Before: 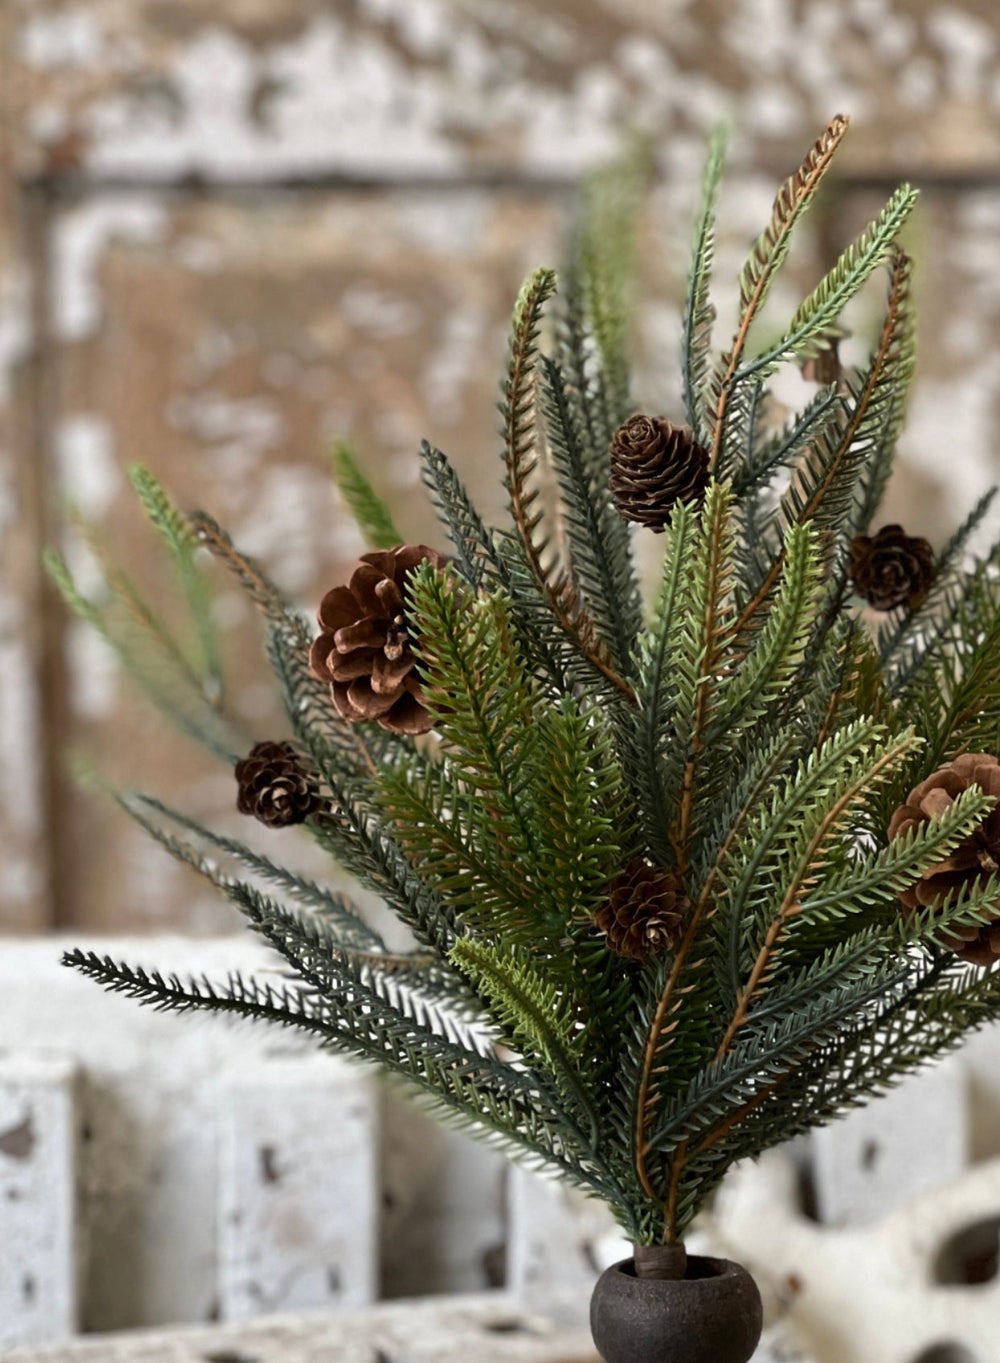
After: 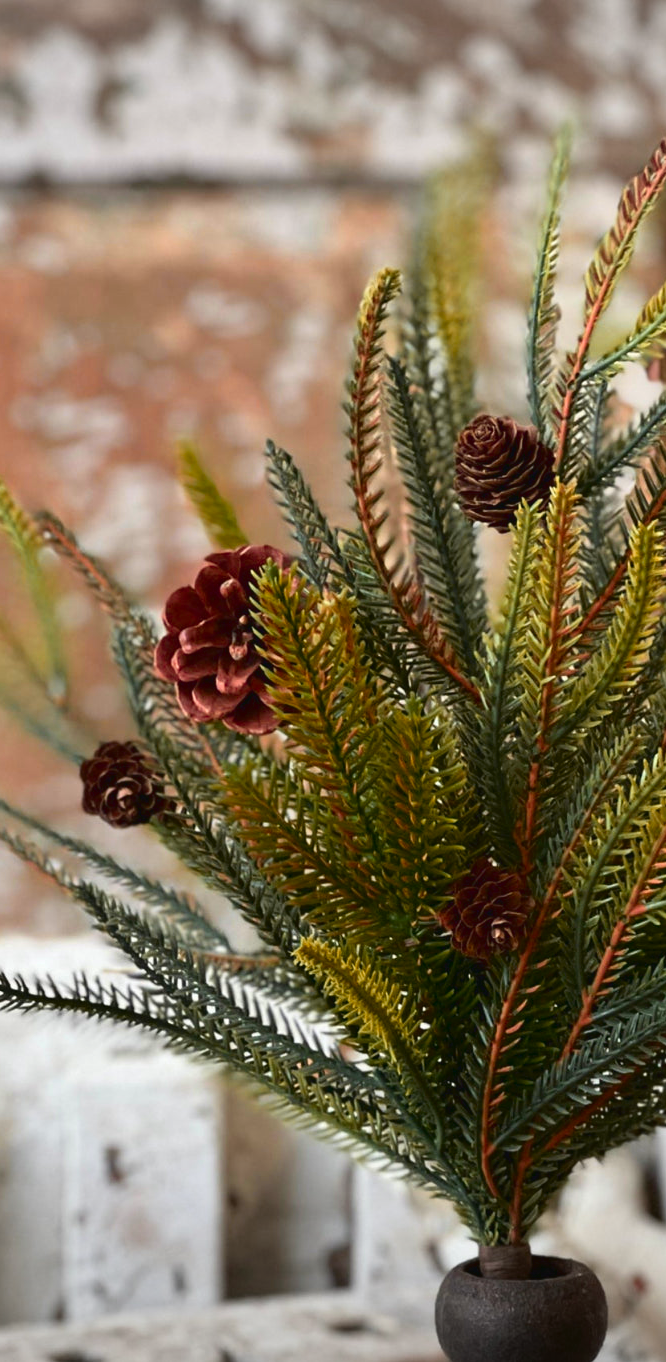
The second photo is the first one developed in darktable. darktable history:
vignetting: fall-off start 100%, brightness -0.282, width/height ratio 1.31
tone curve: curves: ch0 [(0, 0.028) (0.138, 0.156) (0.468, 0.516) (0.754, 0.823) (1, 1)], color space Lab, linked channels, preserve colors none
crop and rotate: left 15.546%, right 17.787%
base curve: curves: ch0 [(0, 0) (0.74, 0.67) (1, 1)]
color zones: curves: ch1 [(0.24, 0.634) (0.75, 0.5)]; ch2 [(0.253, 0.437) (0.745, 0.491)], mix 102.12%
